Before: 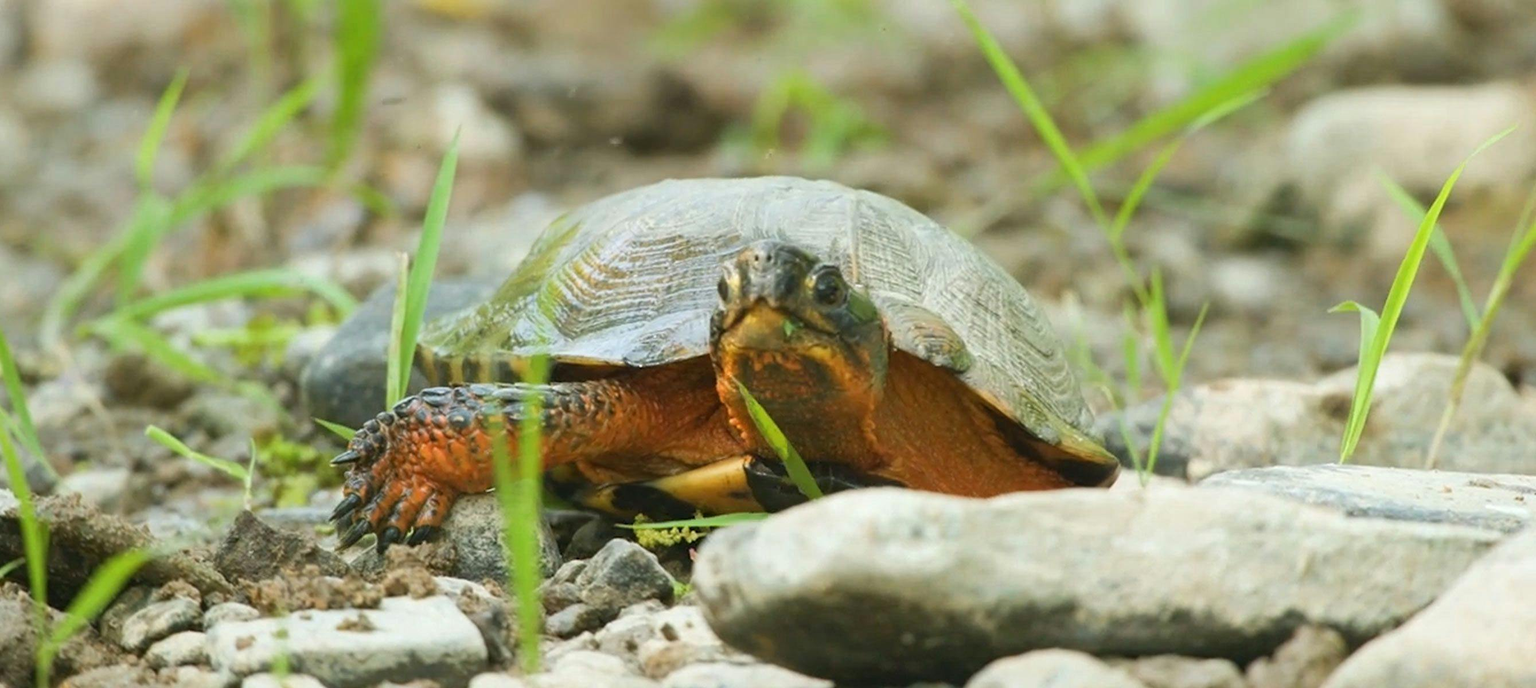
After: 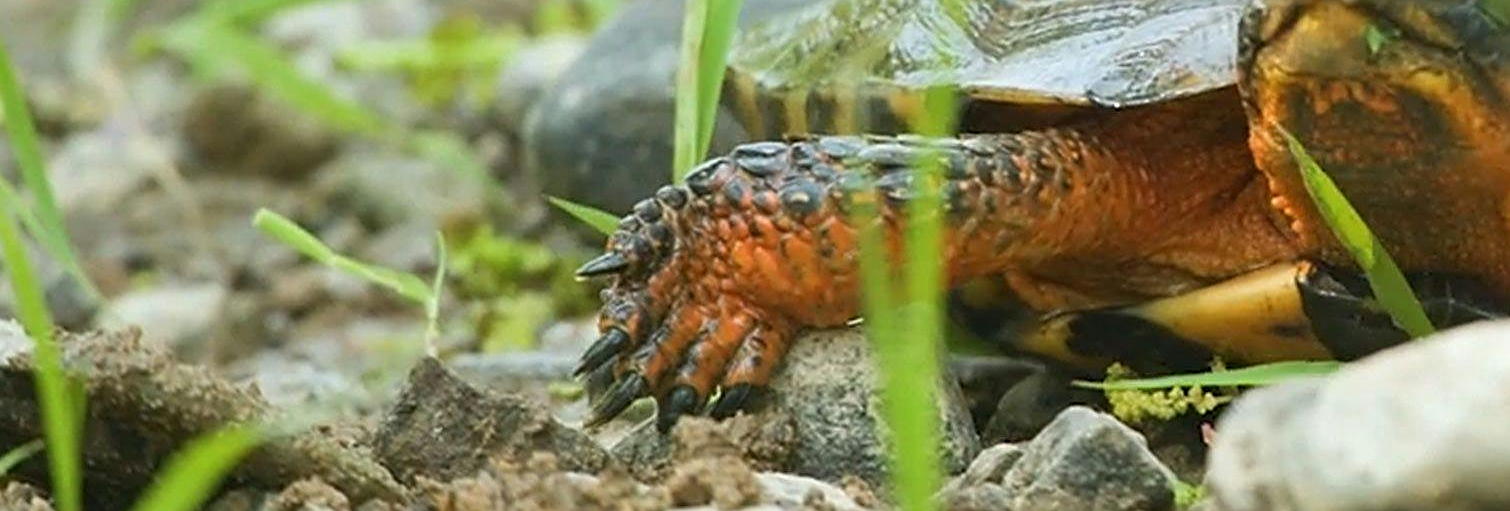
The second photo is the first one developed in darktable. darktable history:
sharpen: amount 0.6
crop: top 44.483%, right 43.593%, bottom 12.892%
